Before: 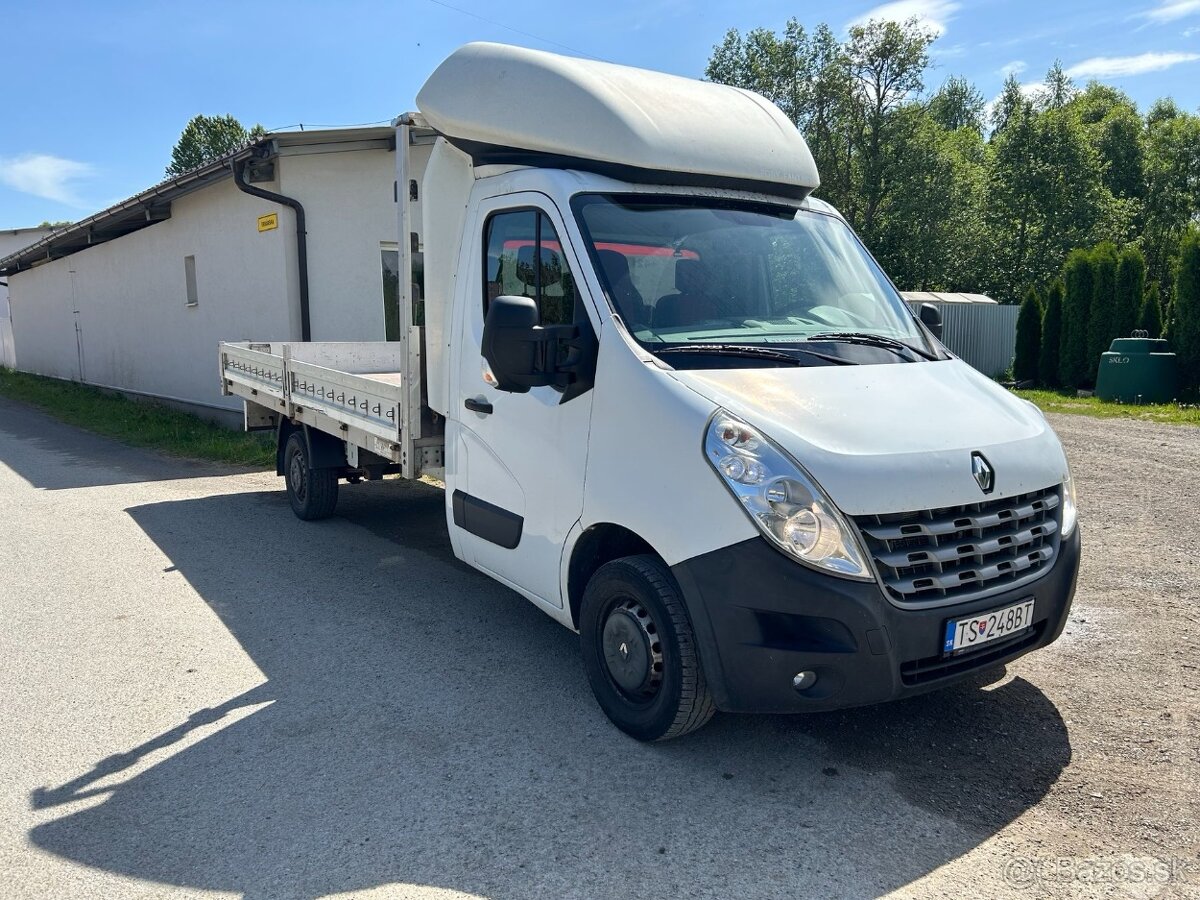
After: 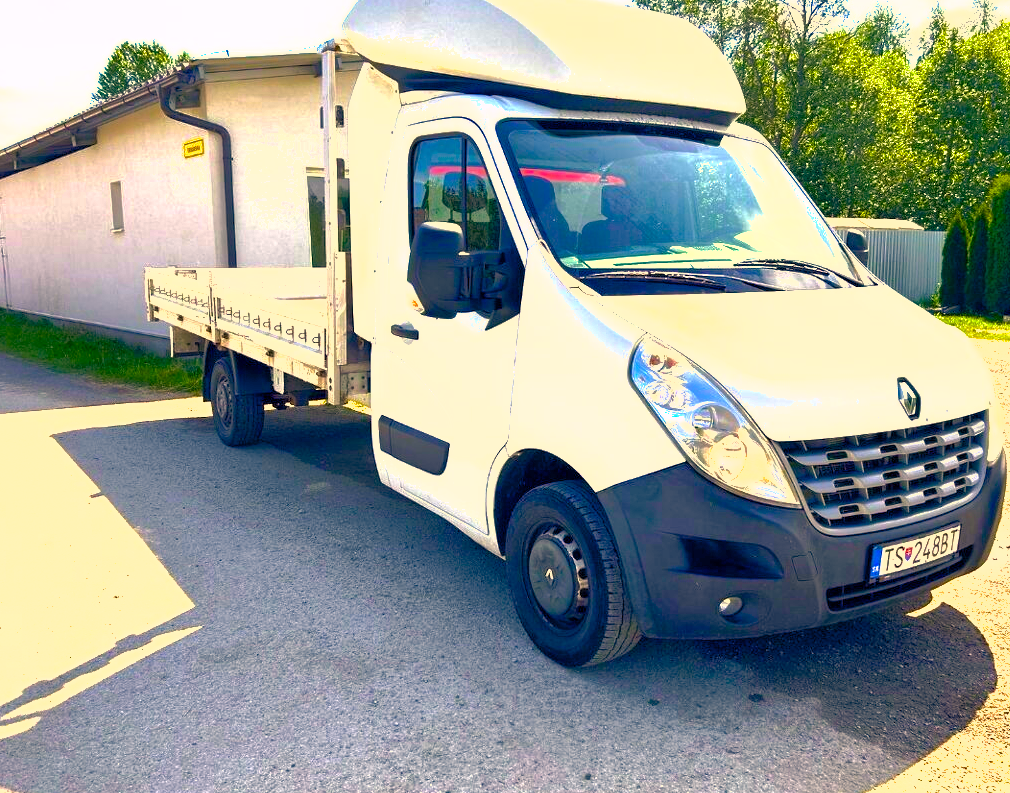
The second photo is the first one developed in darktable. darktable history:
crop: left 6.247%, top 8.318%, right 9.543%, bottom 3.569%
color balance rgb: linear chroma grading › global chroma 8.926%, perceptual saturation grading › global saturation 35.131%, perceptual saturation grading › highlights -25.52%, perceptual saturation grading › shadows 49.632%, perceptual brilliance grading › global brilliance -5.805%, perceptual brilliance grading › highlights 23.648%, perceptual brilliance grading › mid-tones 7.009%, perceptual brilliance grading › shadows -4.876%, global vibrance 45.658%
color correction: highlights a* 14.95, highlights b* 31.6
exposure: black level correction 0, exposure 1.102 EV, compensate highlight preservation false
shadows and highlights: on, module defaults
